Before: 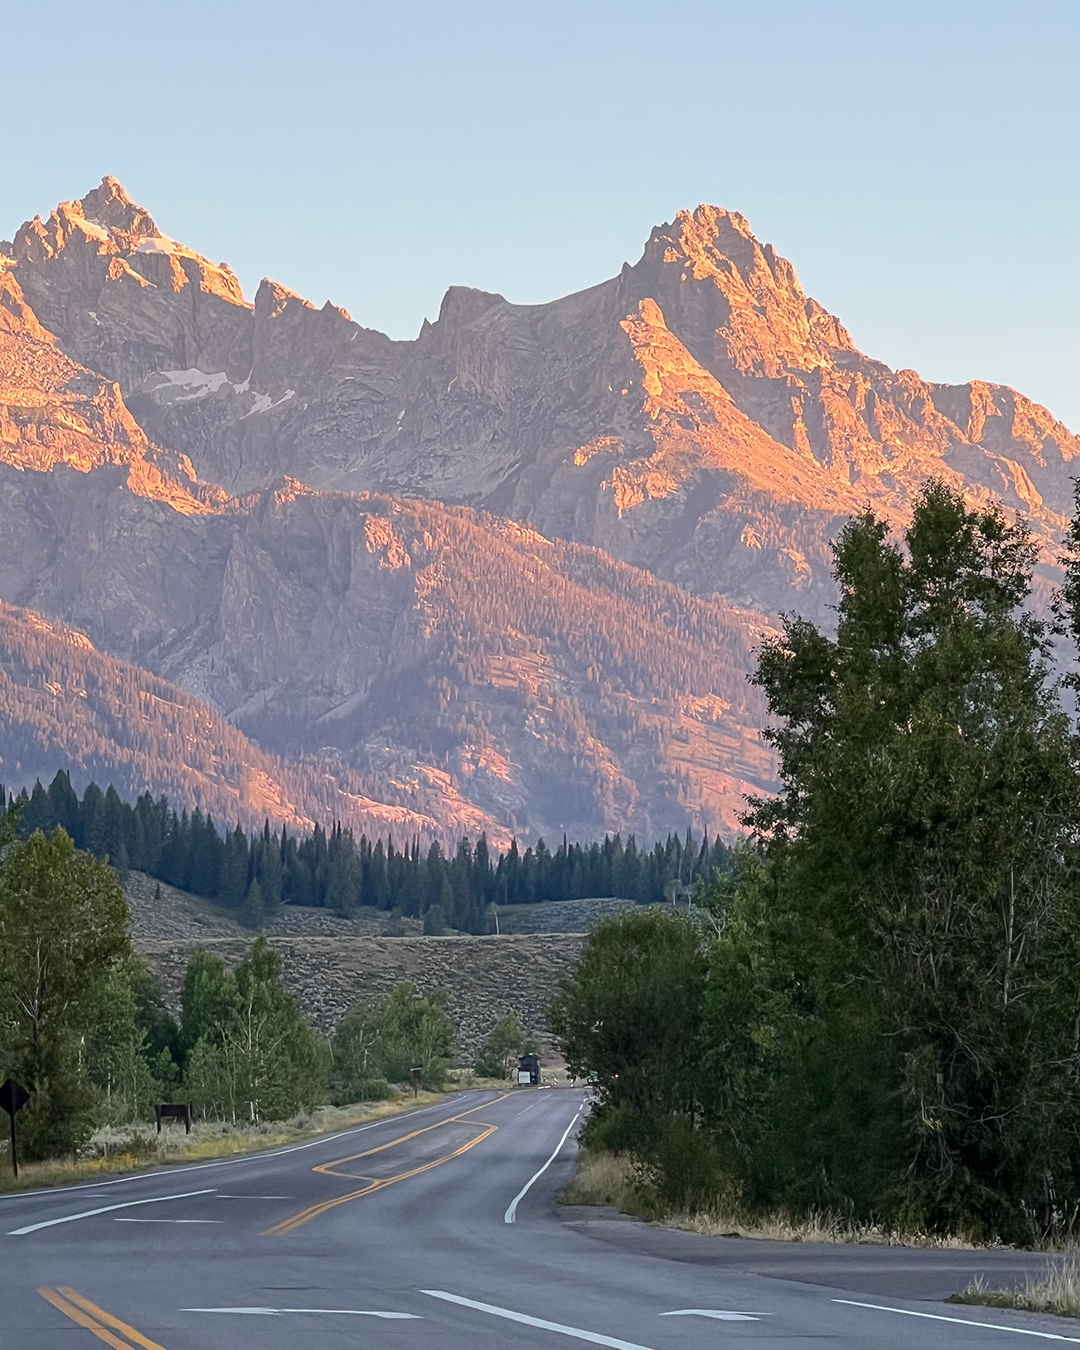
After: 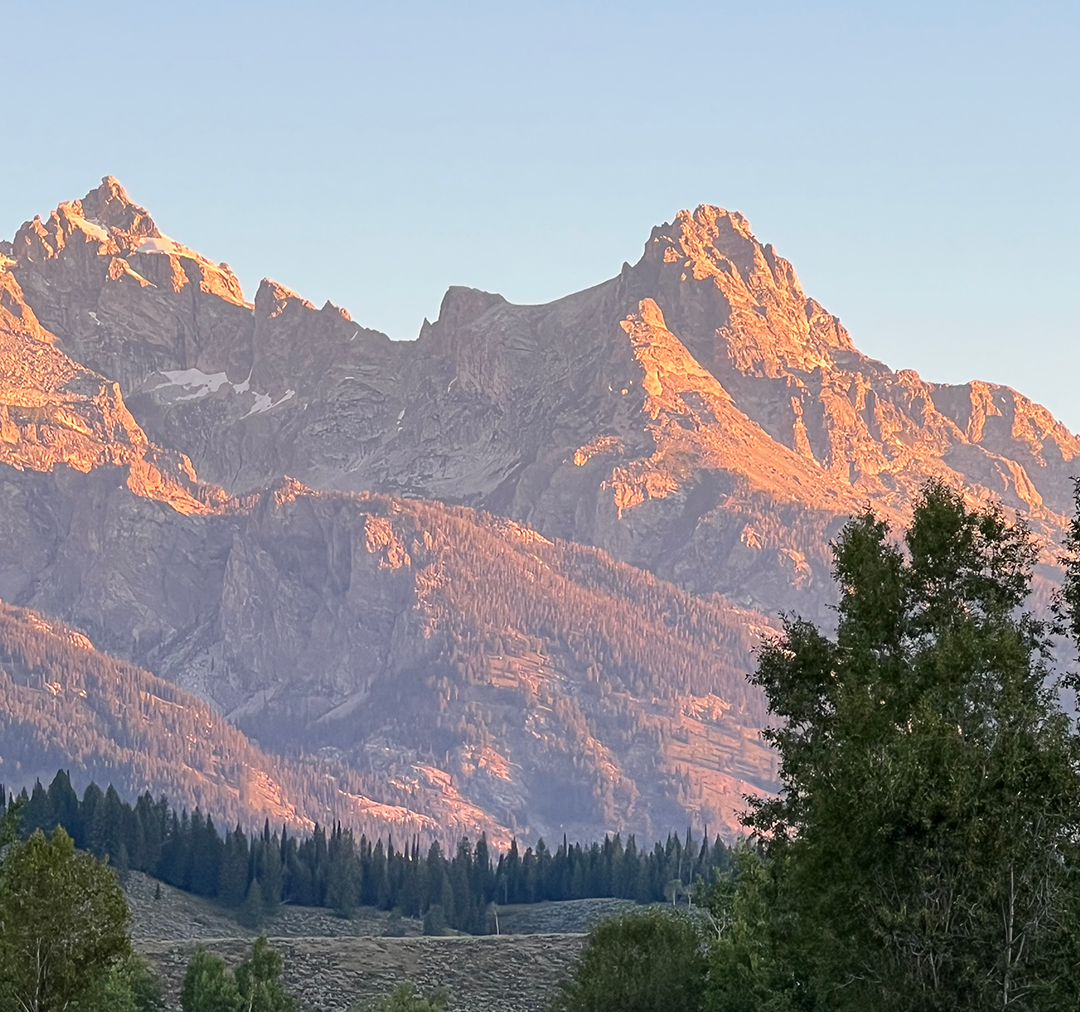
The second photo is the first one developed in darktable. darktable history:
crop: bottom 24.981%
